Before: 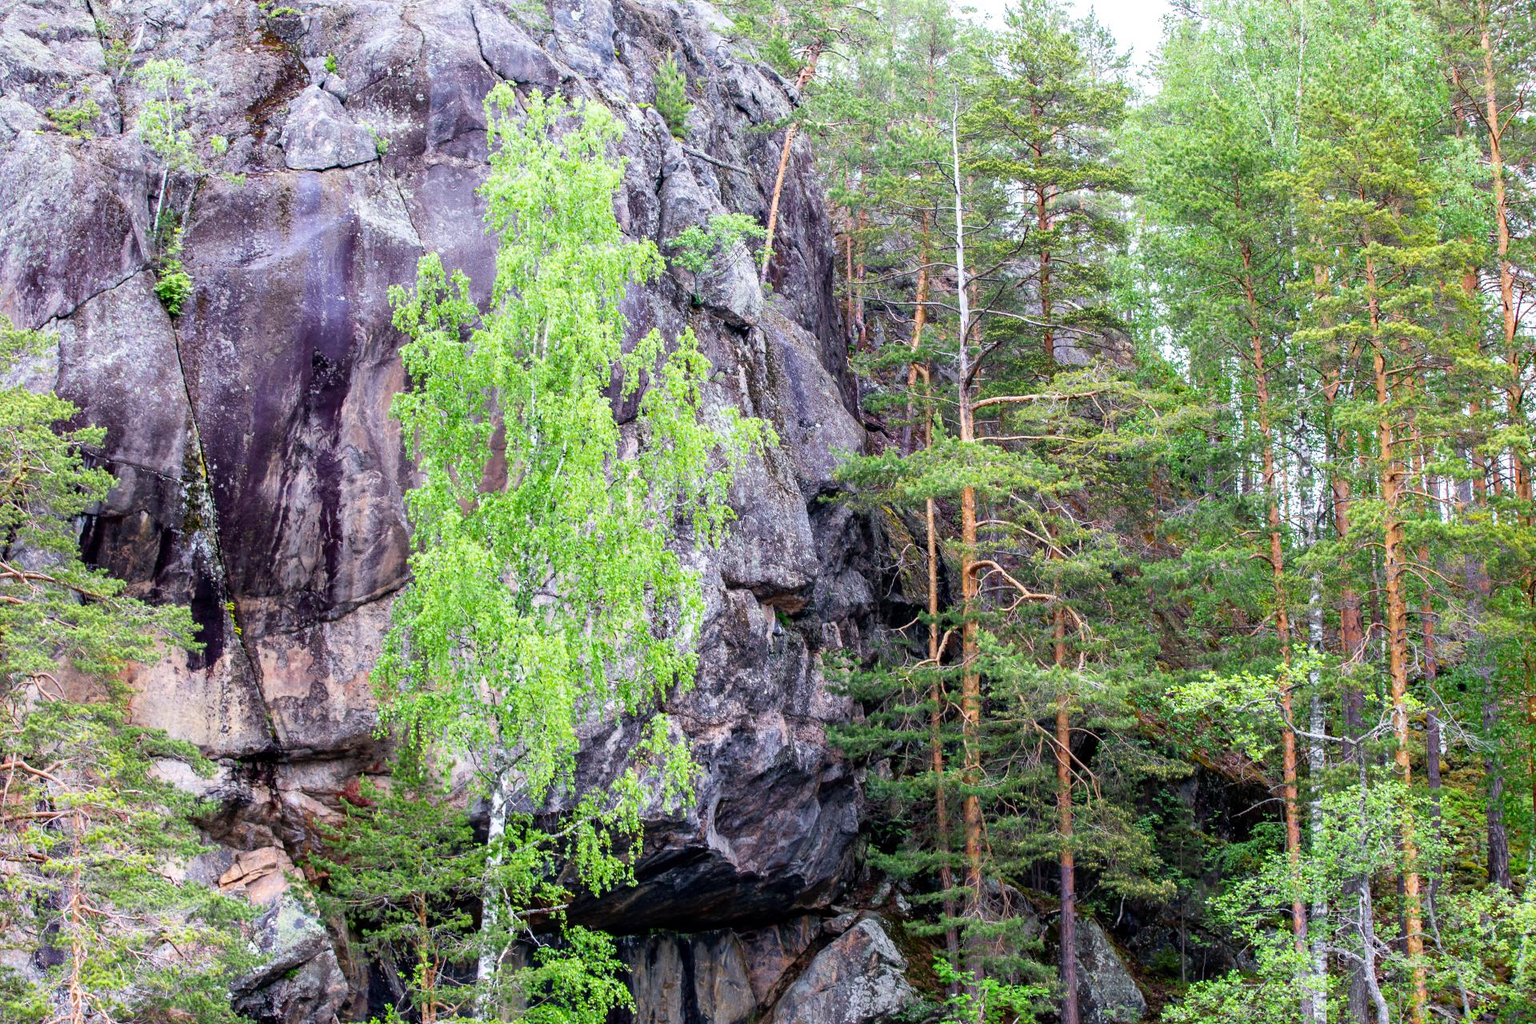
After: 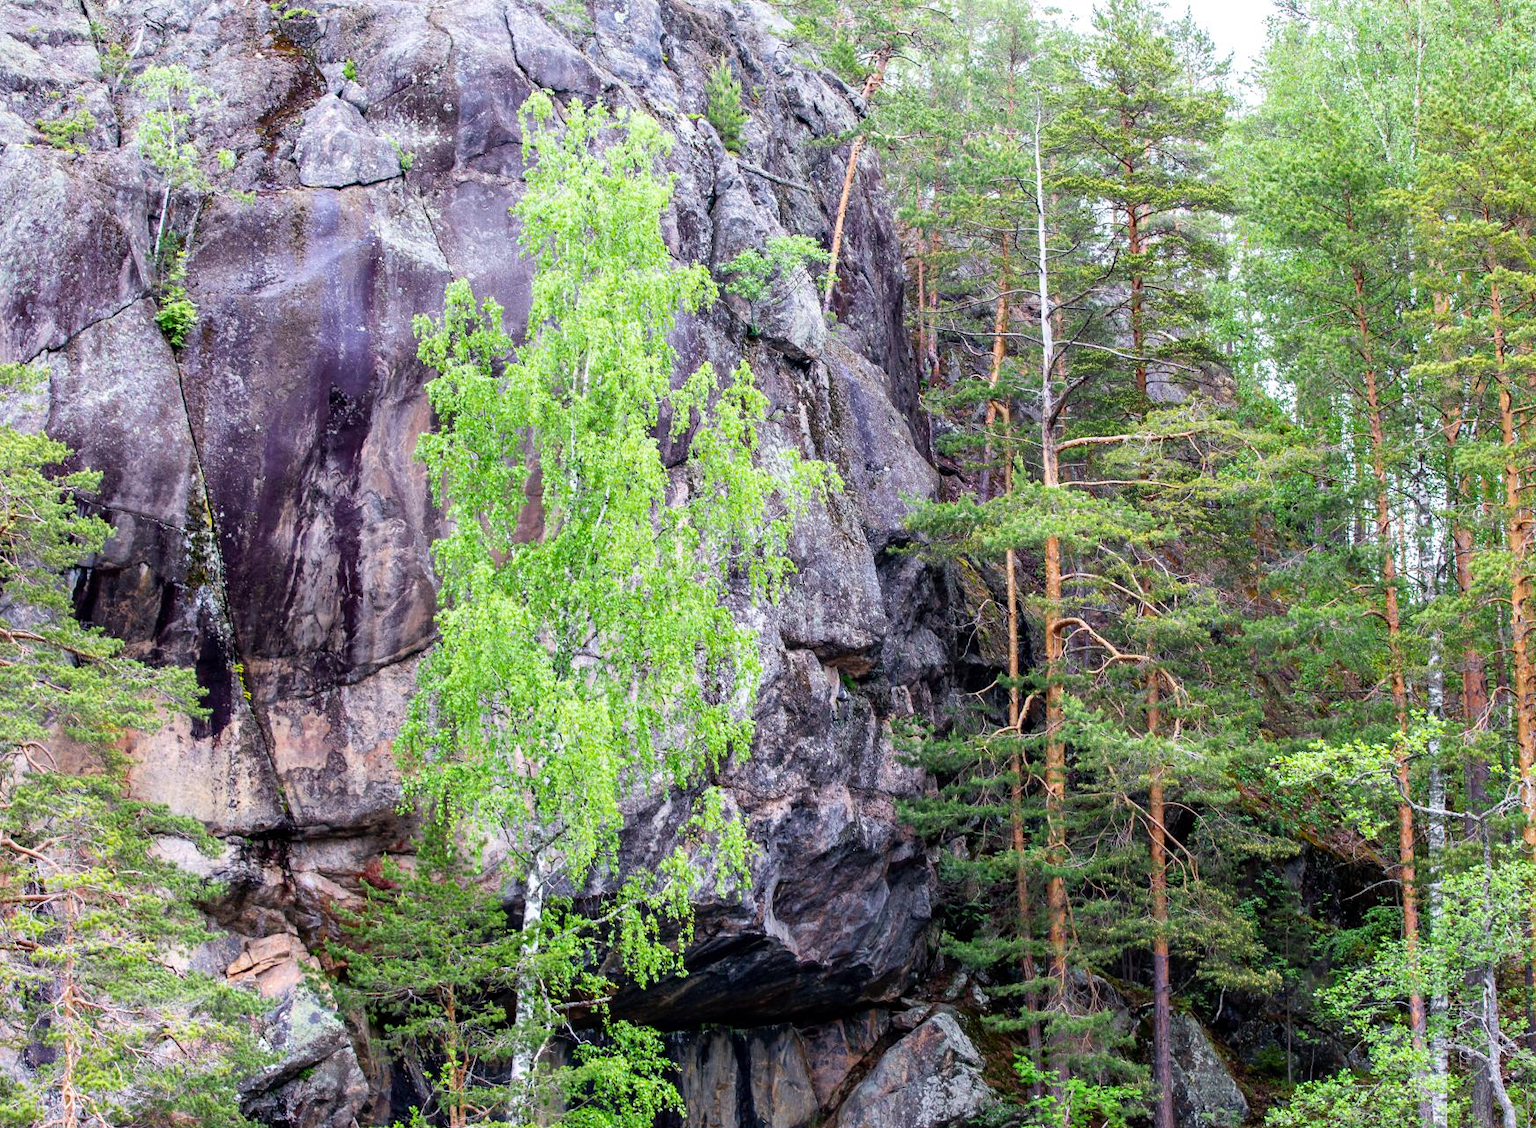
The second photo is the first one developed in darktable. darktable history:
crop and rotate: left 0.913%, right 8.311%
